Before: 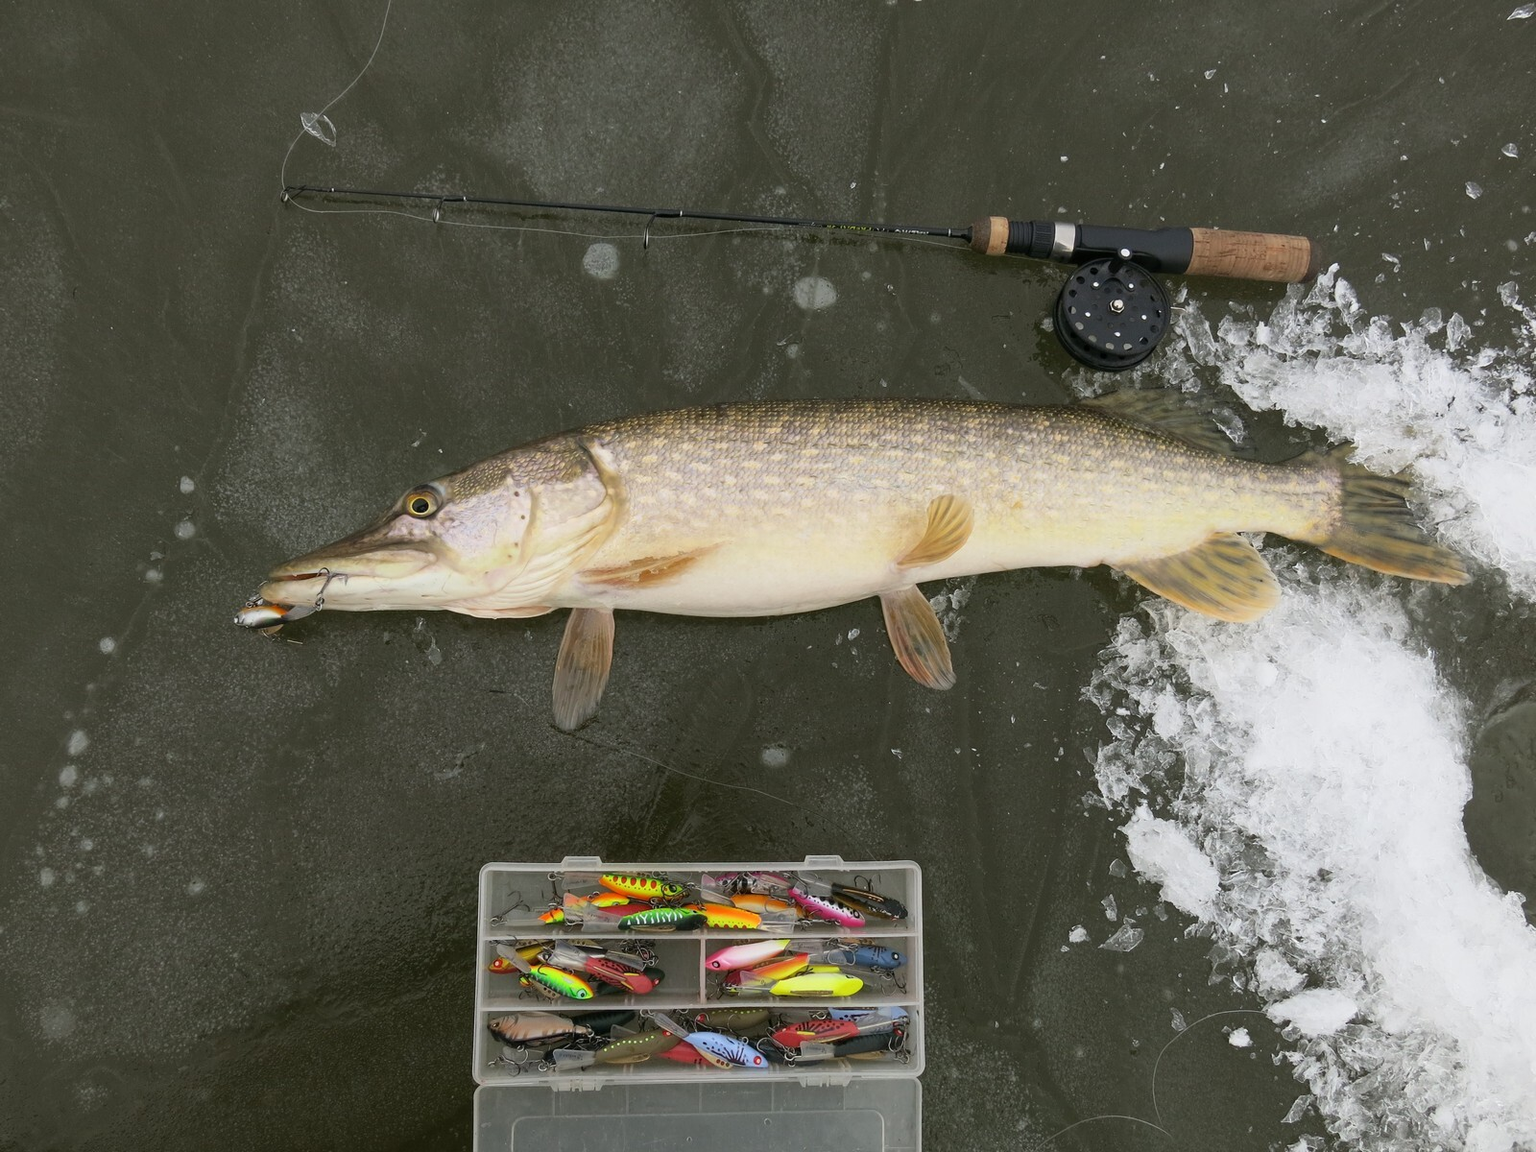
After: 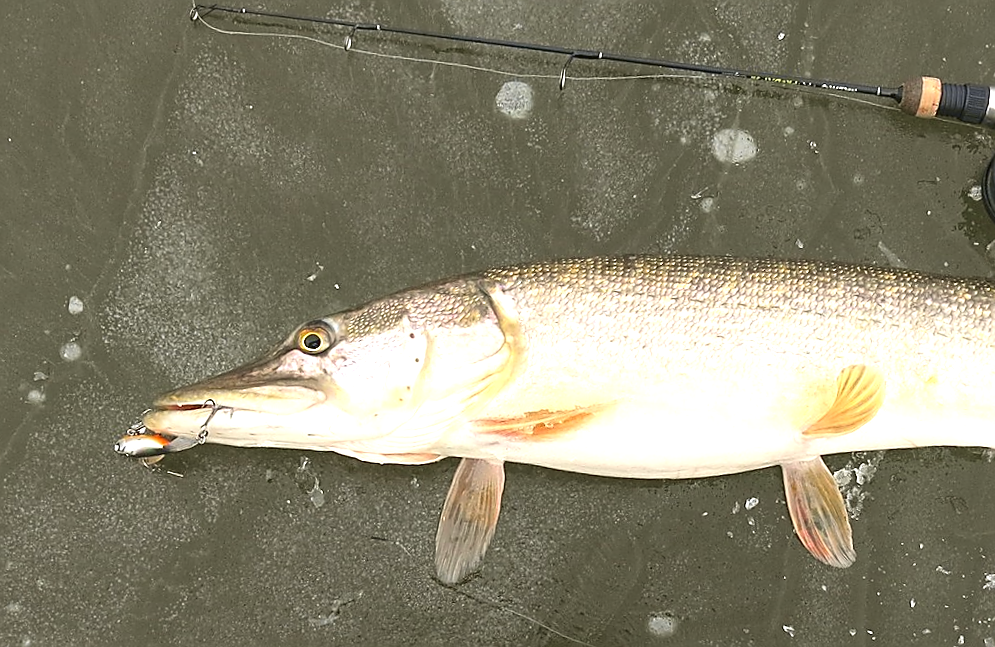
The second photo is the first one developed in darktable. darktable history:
rotate and perspective: rotation -1.32°, lens shift (horizontal) -0.031, crop left 0.015, crop right 0.985, crop top 0.047, crop bottom 0.982
exposure: black level correction -0.002, exposure 1.115 EV, compensate highlight preservation false
crop and rotate: angle -4.99°, left 2.122%, top 6.945%, right 27.566%, bottom 30.519%
tone curve: curves: ch0 [(0, 0.024) (0.119, 0.146) (0.474, 0.485) (0.718, 0.739) (0.817, 0.839) (1, 0.998)]; ch1 [(0, 0) (0.377, 0.416) (0.439, 0.451) (0.477, 0.485) (0.501, 0.503) (0.538, 0.544) (0.58, 0.613) (0.664, 0.7) (0.783, 0.804) (1, 1)]; ch2 [(0, 0) (0.38, 0.405) (0.463, 0.456) (0.498, 0.497) (0.524, 0.535) (0.578, 0.576) (0.648, 0.665) (1, 1)], color space Lab, independent channels, preserve colors none
sharpen: radius 1.4, amount 1.25, threshold 0.7
